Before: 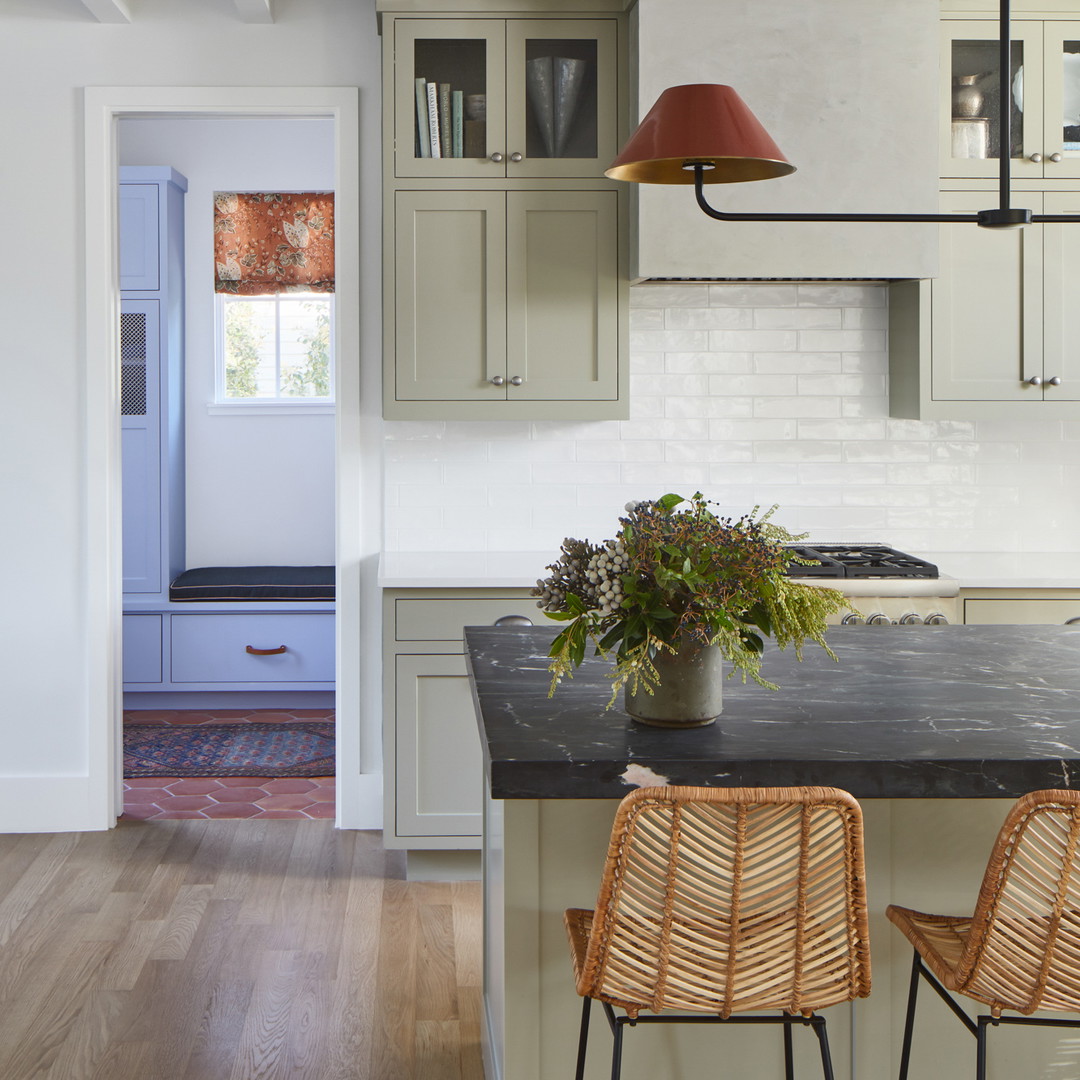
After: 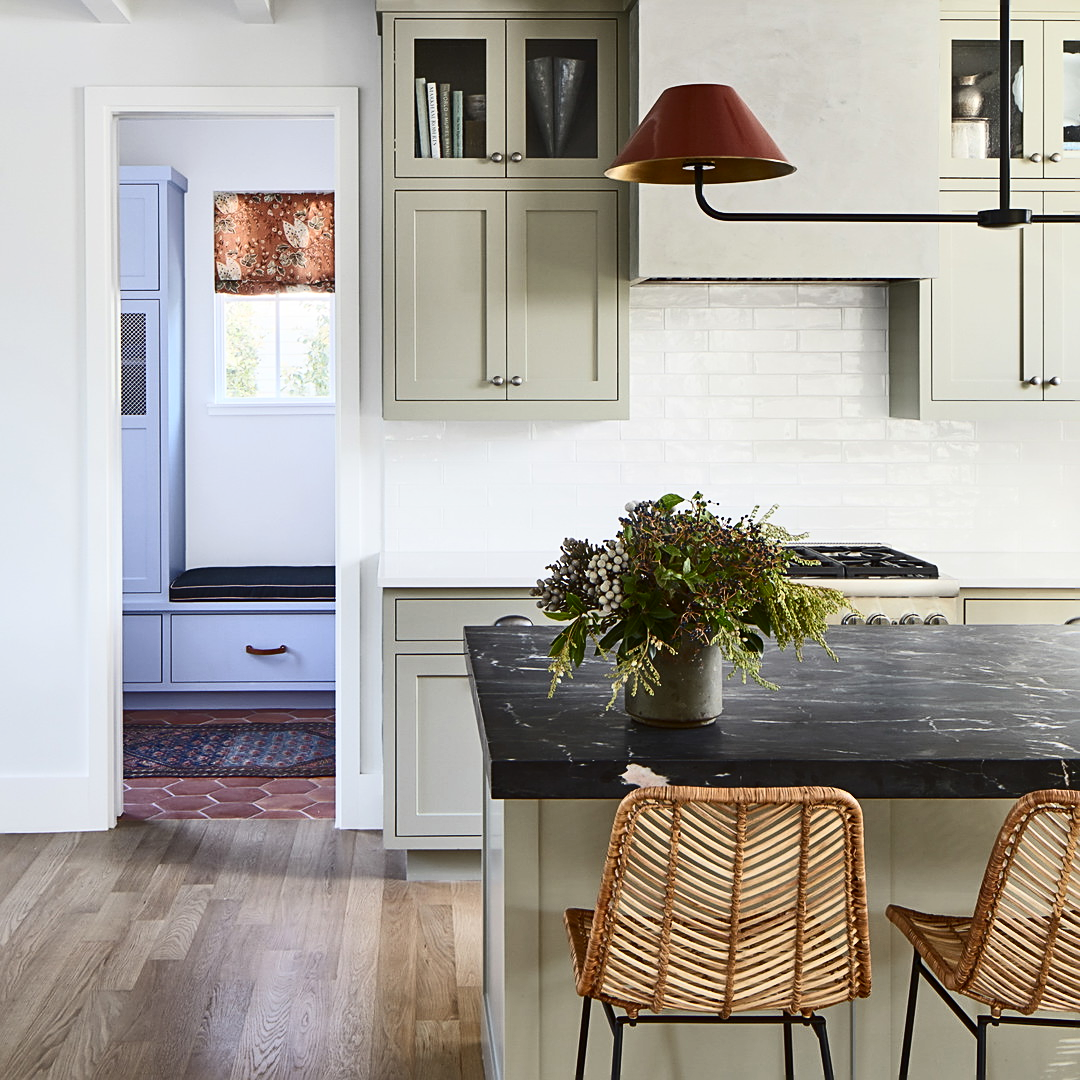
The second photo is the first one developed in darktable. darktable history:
contrast brightness saturation: contrast 0.28
sharpen: on, module defaults
